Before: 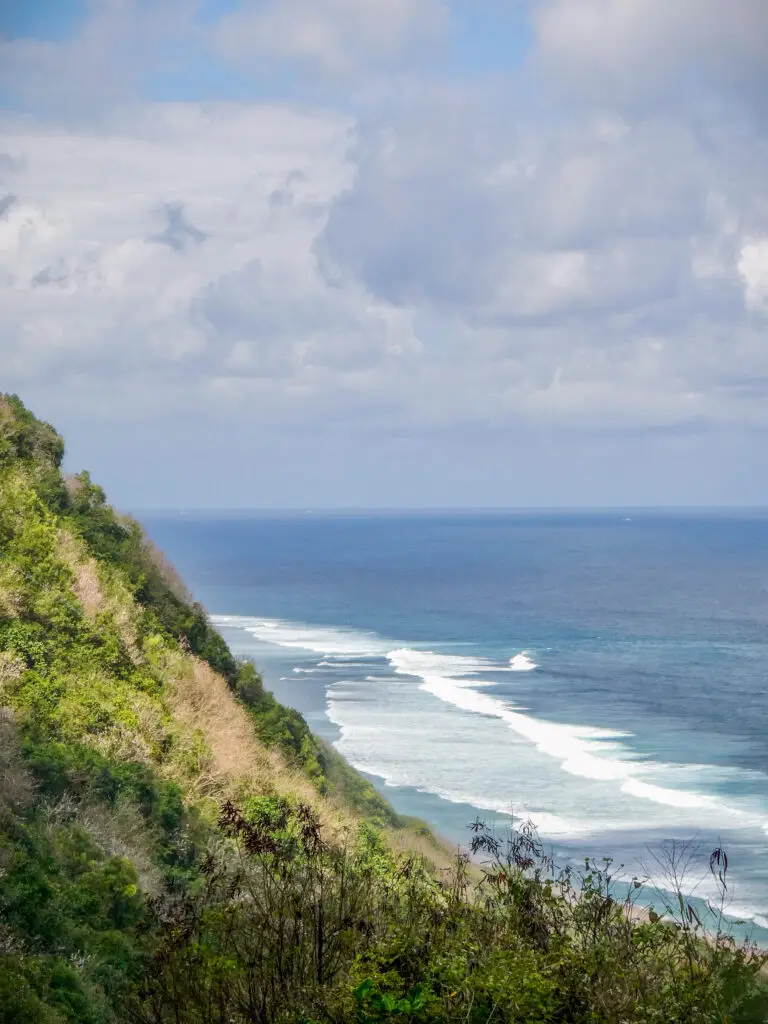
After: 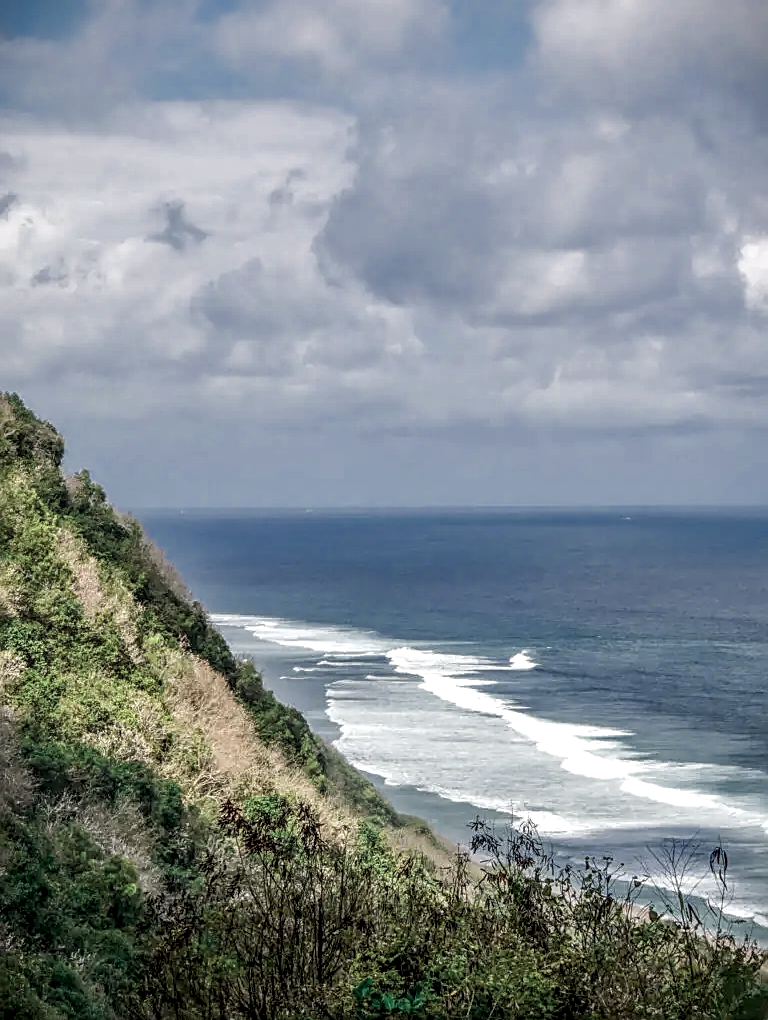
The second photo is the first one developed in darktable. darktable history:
tone equalizer: edges refinement/feathering 500, mask exposure compensation -1.57 EV, preserve details no
crop: top 0.135%, bottom 0.198%
local contrast: highlights 28%, detail 150%
color zones: curves: ch0 [(0, 0.5) (0.125, 0.4) (0.25, 0.5) (0.375, 0.4) (0.5, 0.4) (0.625, 0.35) (0.75, 0.35) (0.875, 0.5)]; ch1 [(0, 0.35) (0.125, 0.45) (0.25, 0.35) (0.375, 0.35) (0.5, 0.35) (0.625, 0.35) (0.75, 0.45) (0.875, 0.35)]; ch2 [(0, 0.6) (0.125, 0.5) (0.25, 0.5) (0.375, 0.6) (0.5, 0.6) (0.625, 0.5) (0.75, 0.5) (0.875, 0.5)], mix 42.42%
sharpen: amount 0.752
